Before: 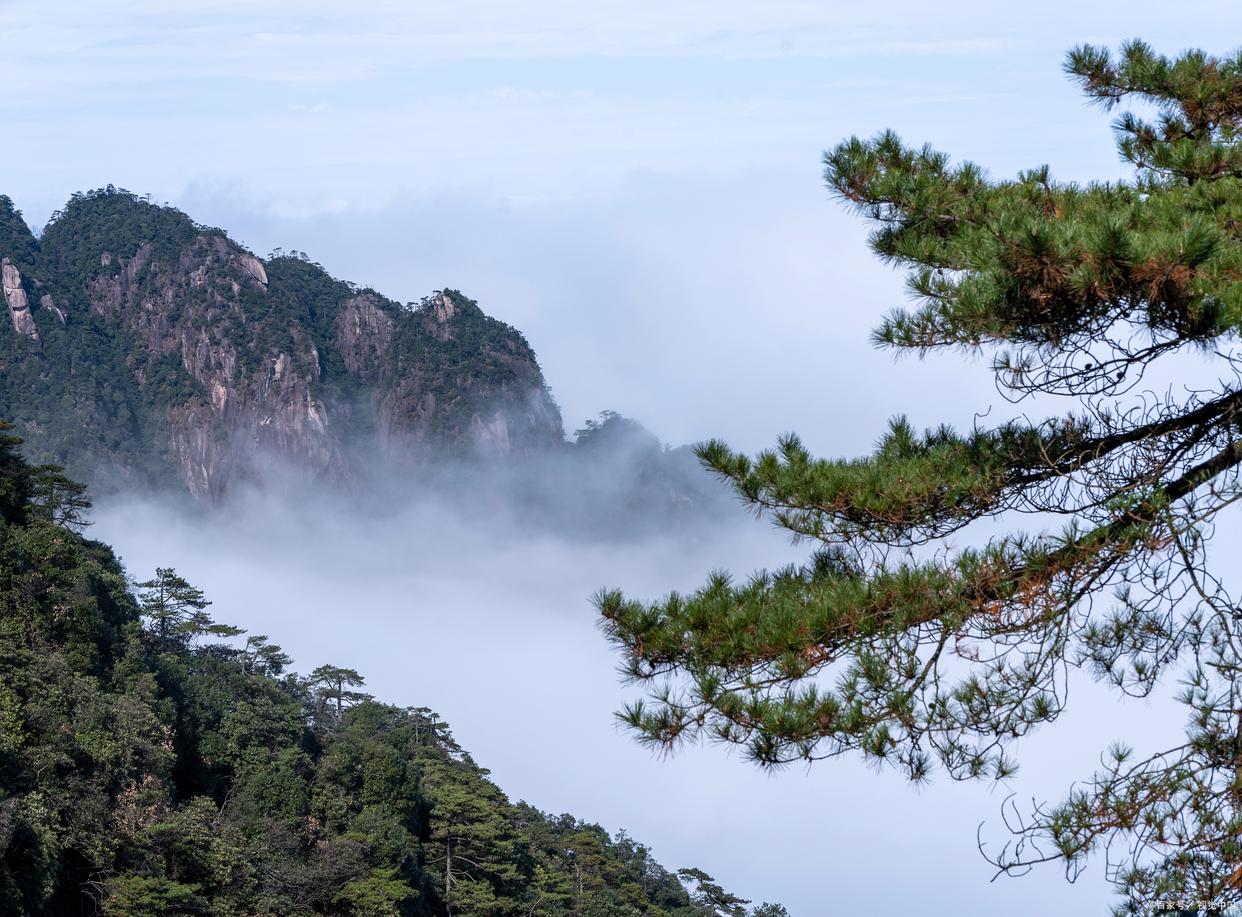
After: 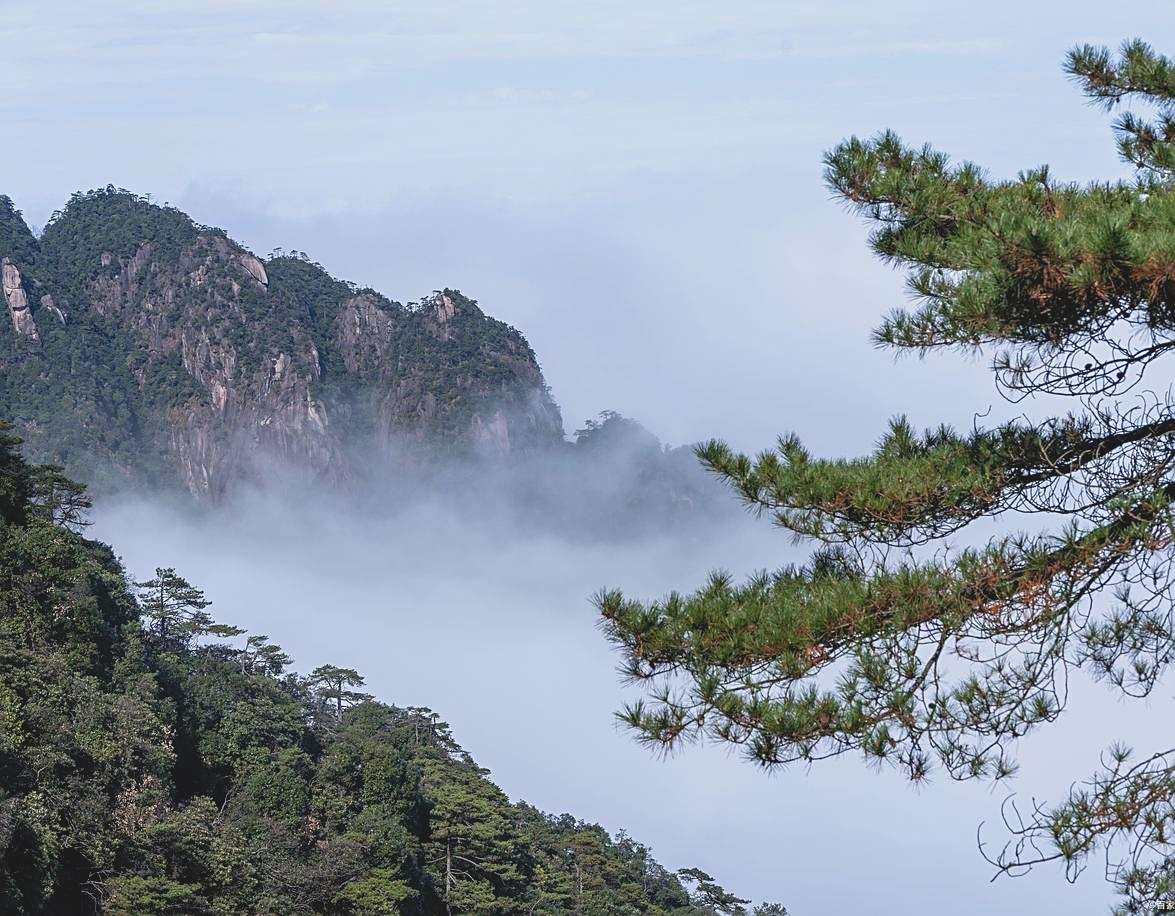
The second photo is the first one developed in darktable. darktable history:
crop and rotate: right 5.357%
contrast brightness saturation: contrast -0.153, brightness 0.048, saturation -0.121
sharpen: on, module defaults
